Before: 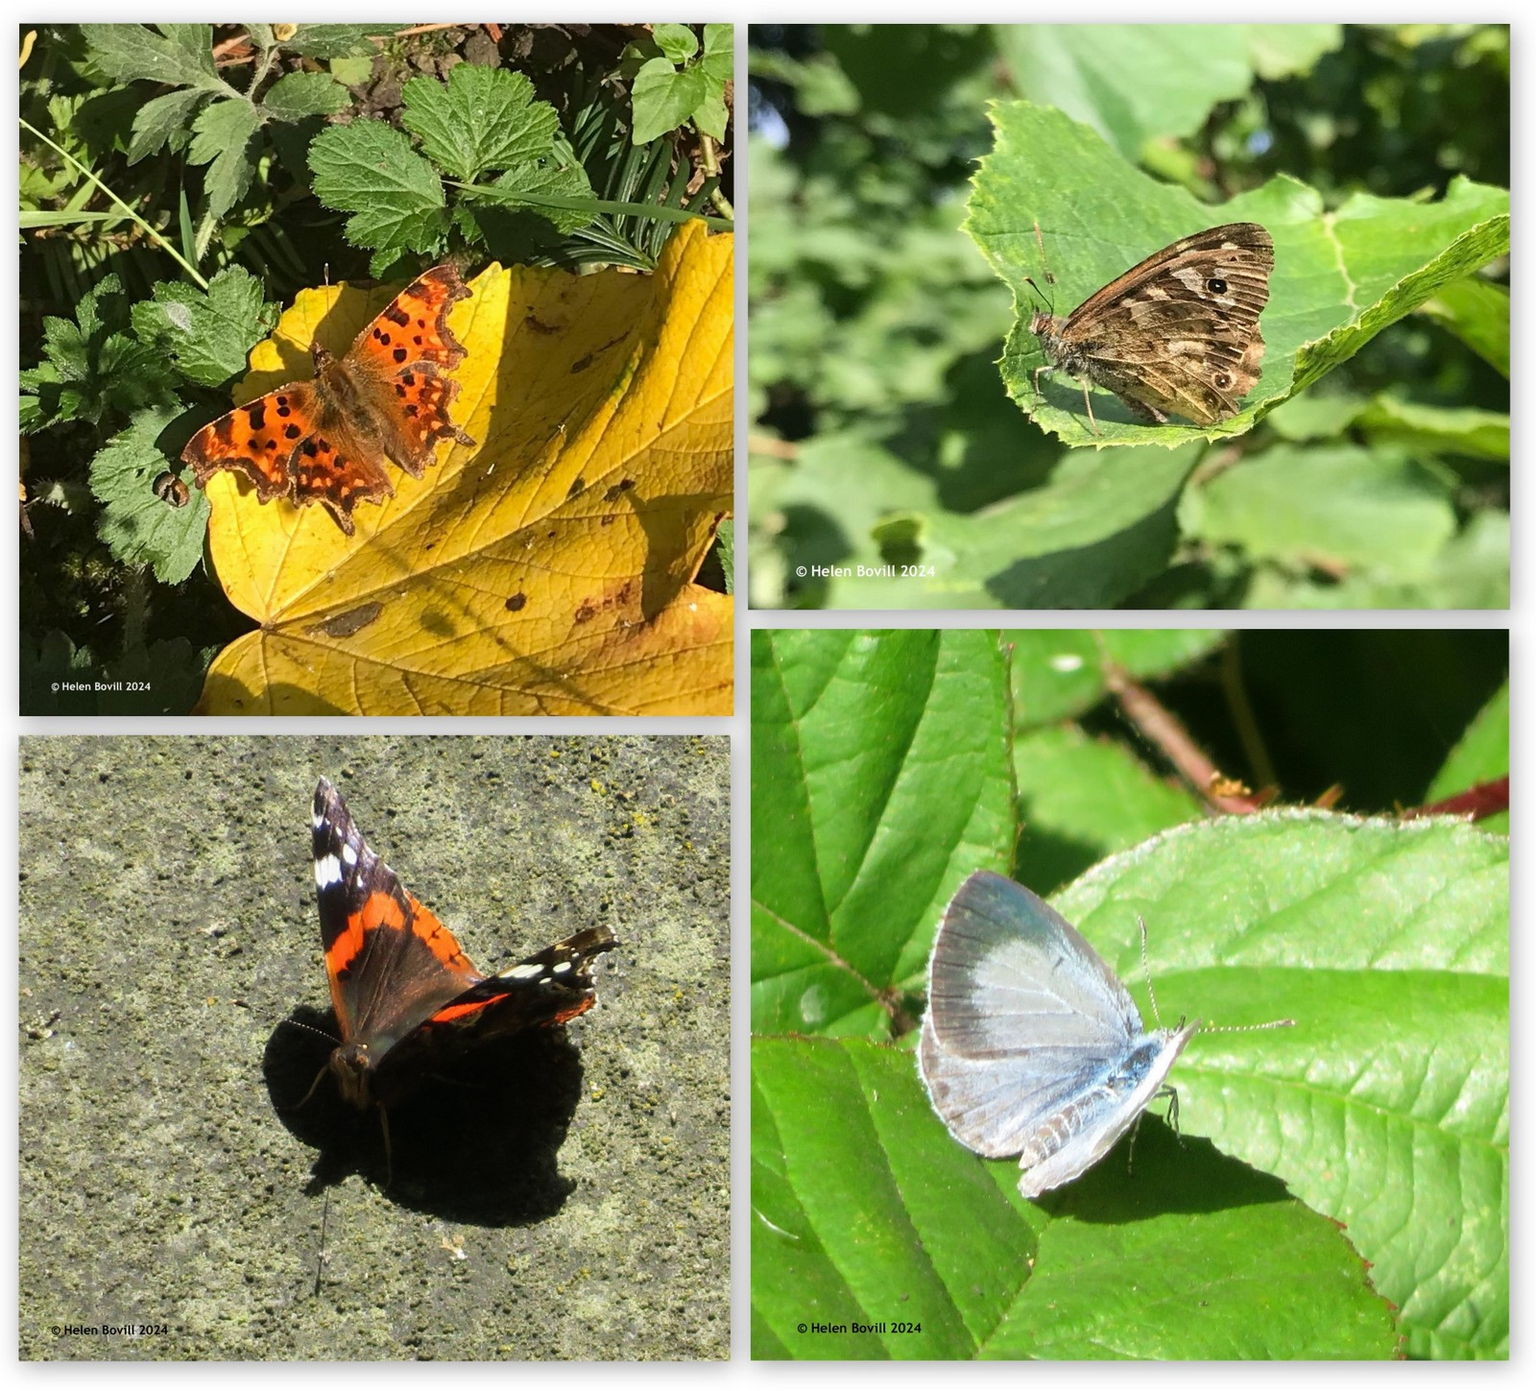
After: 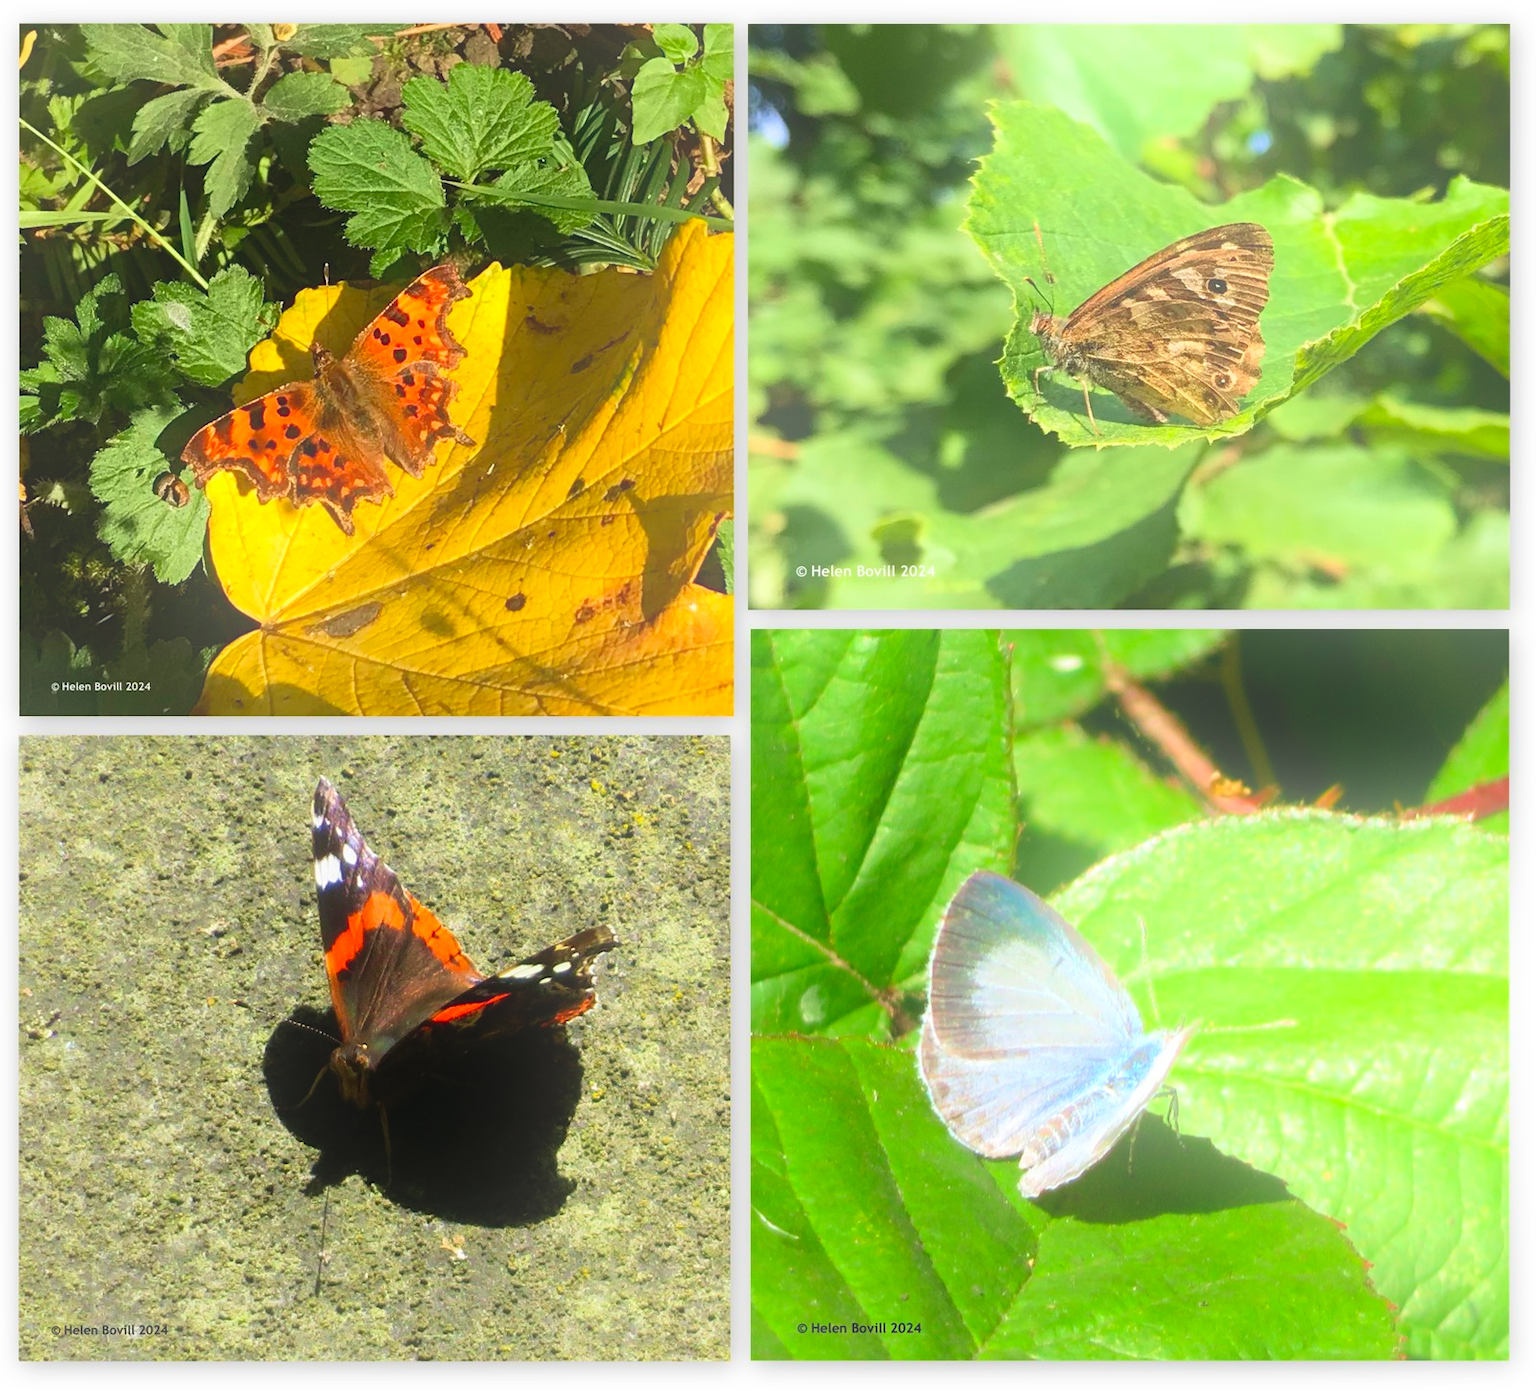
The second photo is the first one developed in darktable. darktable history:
velvia: on, module defaults
bloom: threshold 82.5%, strength 16.25%
contrast brightness saturation: contrast 0.09, saturation 0.28
